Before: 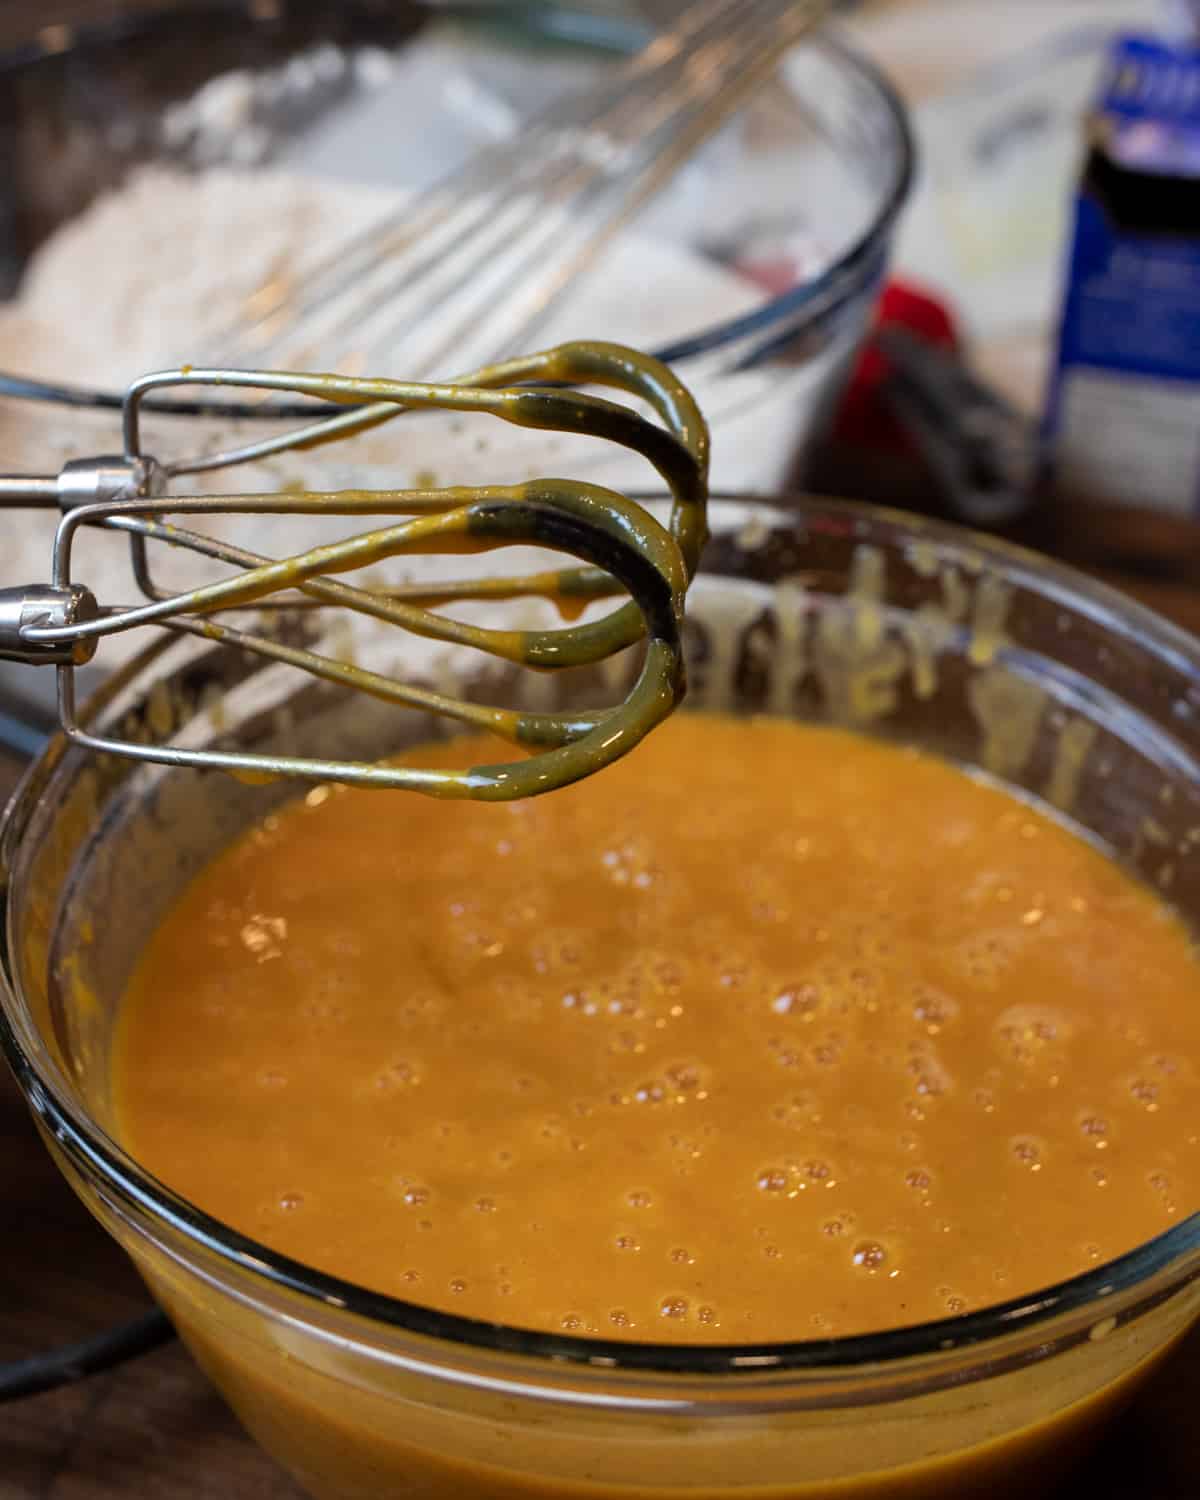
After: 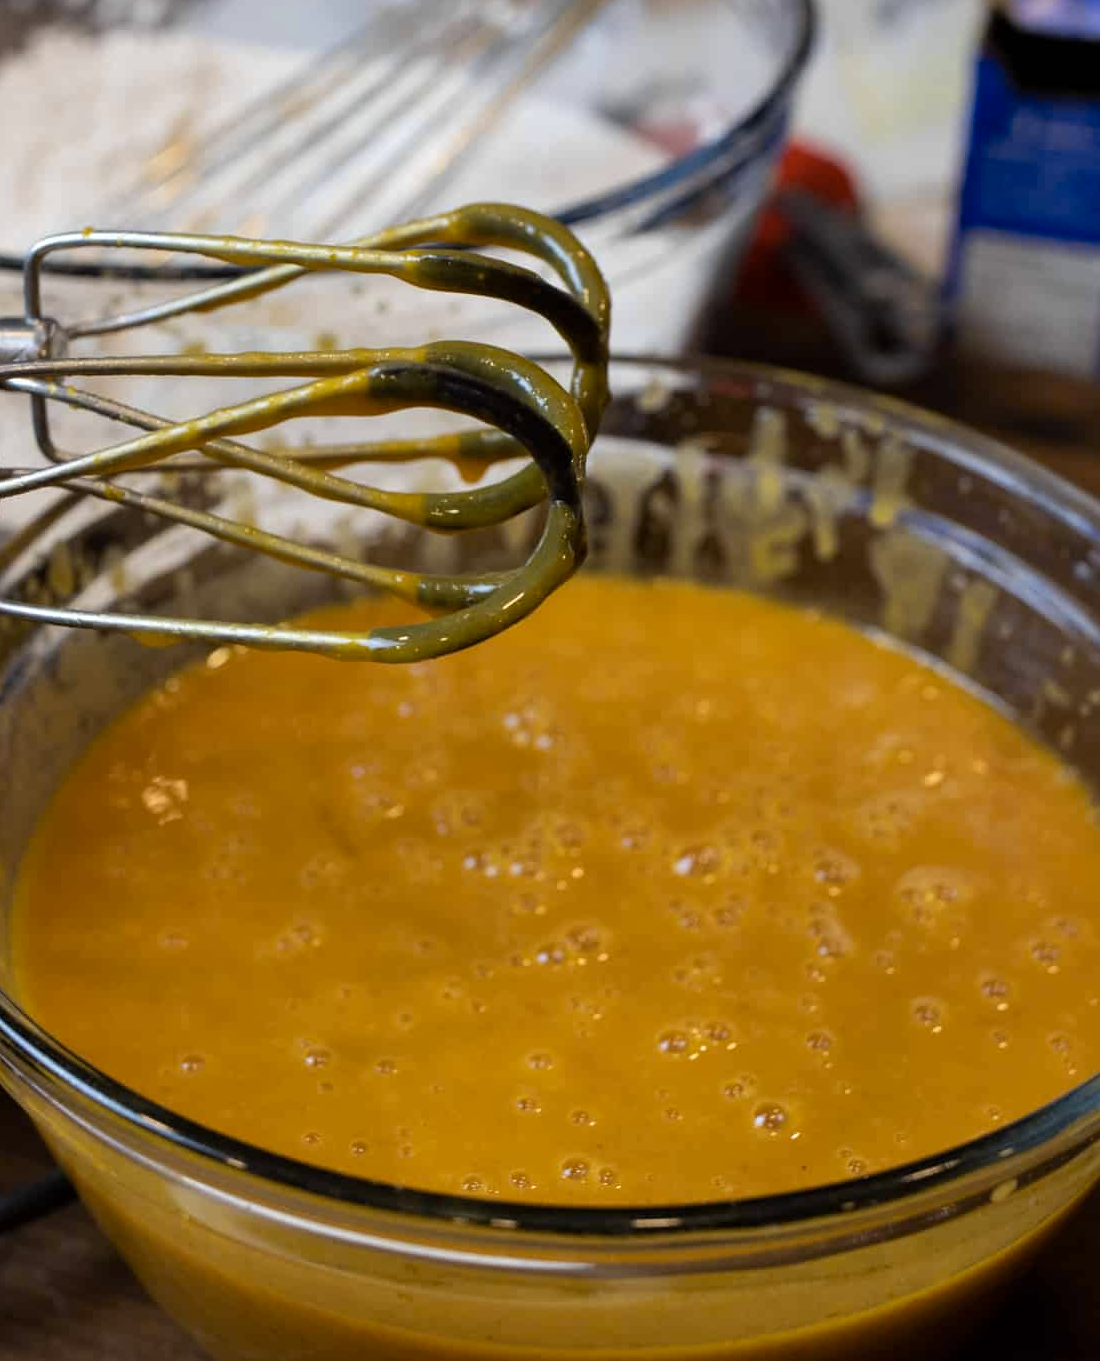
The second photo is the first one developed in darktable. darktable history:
color contrast: green-magenta contrast 0.8, blue-yellow contrast 1.1, unbound 0
crop and rotate: left 8.262%, top 9.226%
